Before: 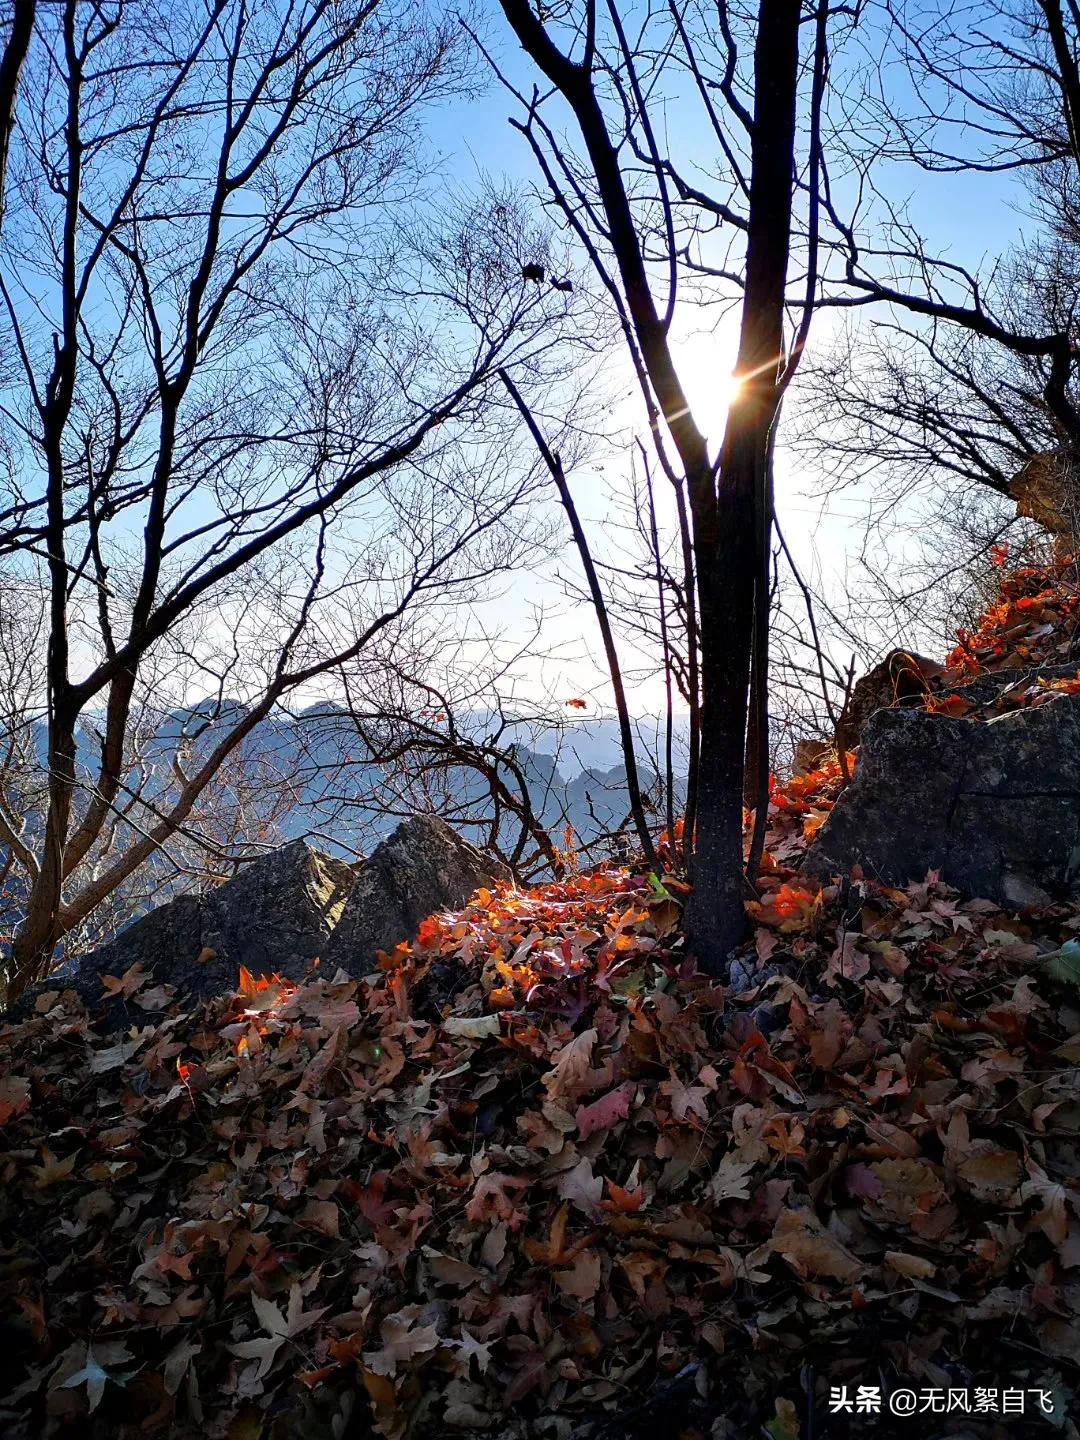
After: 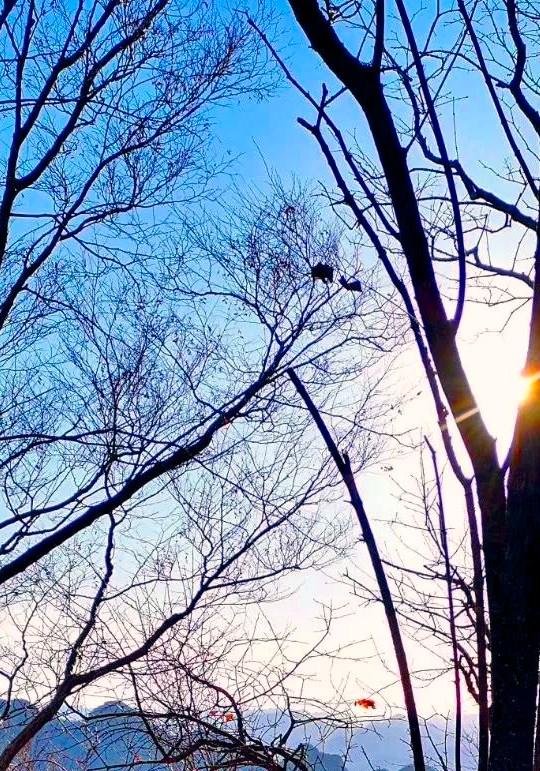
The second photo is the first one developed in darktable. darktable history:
color balance: output saturation 120%
crop: left 19.556%, right 30.401%, bottom 46.458%
color balance rgb: shadows lift › hue 87.51°, highlights gain › chroma 1.62%, highlights gain › hue 55.1°, global offset › chroma 0.06%, global offset › hue 253.66°, linear chroma grading › global chroma 0.5%, perceptual saturation grading › global saturation 16.38%
color zones: curves: ch0 [(0, 0.613) (0.01, 0.613) (0.245, 0.448) (0.498, 0.529) (0.642, 0.665) (0.879, 0.777) (0.99, 0.613)]; ch1 [(0, 0) (0.143, 0) (0.286, 0) (0.429, 0) (0.571, 0) (0.714, 0) (0.857, 0)], mix -121.96%
